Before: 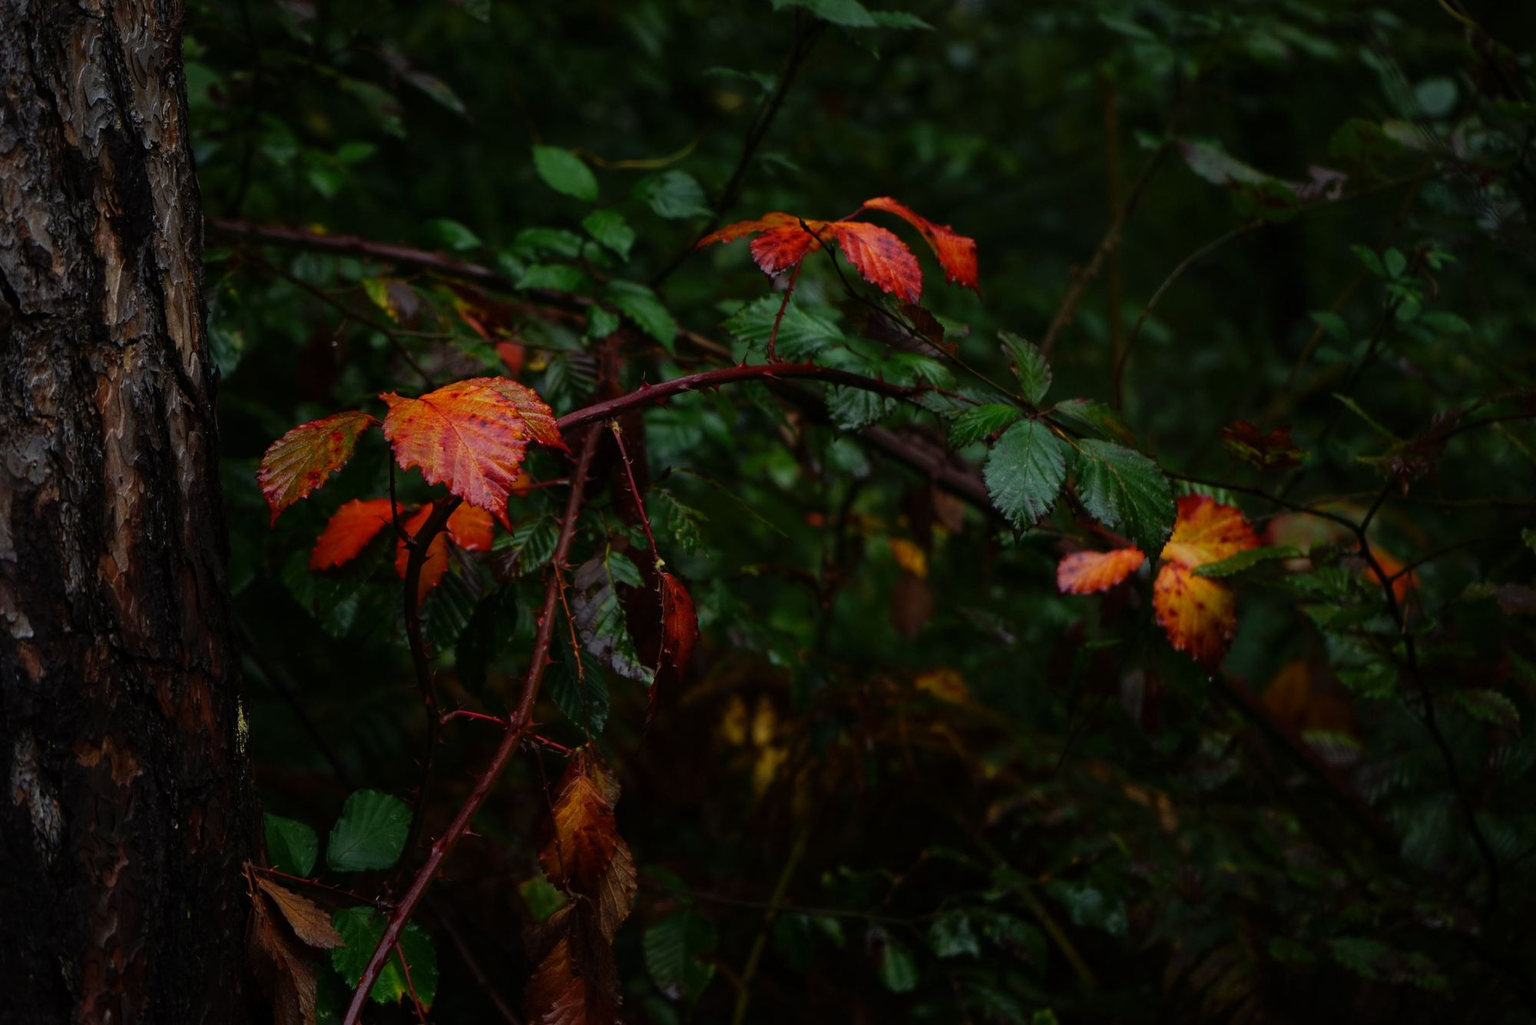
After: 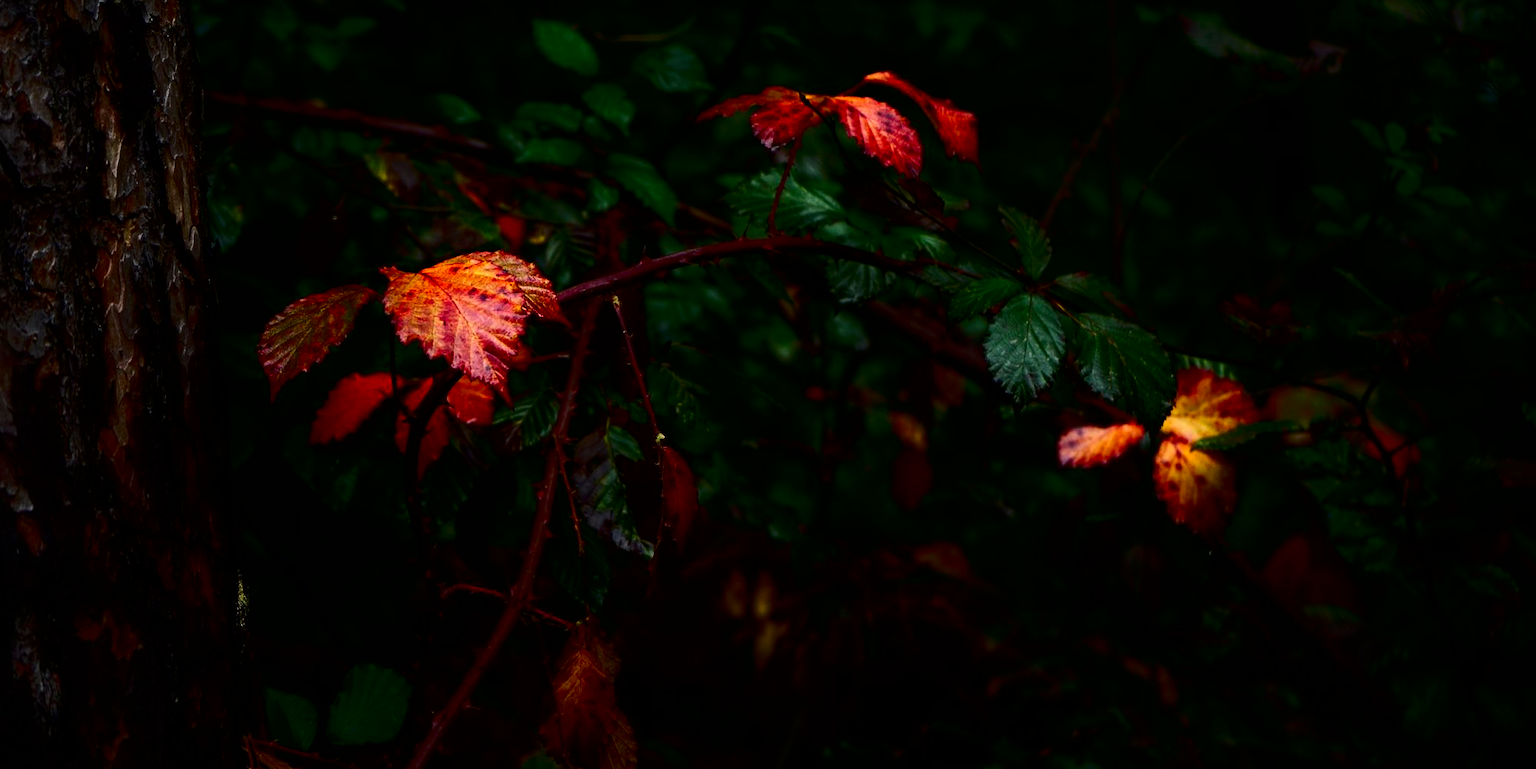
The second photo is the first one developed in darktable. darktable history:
tone equalizer: -8 EV -0.753 EV, -7 EV -0.681 EV, -6 EV -0.603 EV, -5 EV -0.412 EV, -3 EV 0.366 EV, -2 EV 0.6 EV, -1 EV 0.685 EV, +0 EV 0.739 EV
crop and rotate: top 12.307%, bottom 12.549%
contrast brightness saturation: contrast 0.34, brightness -0.075, saturation 0.173
